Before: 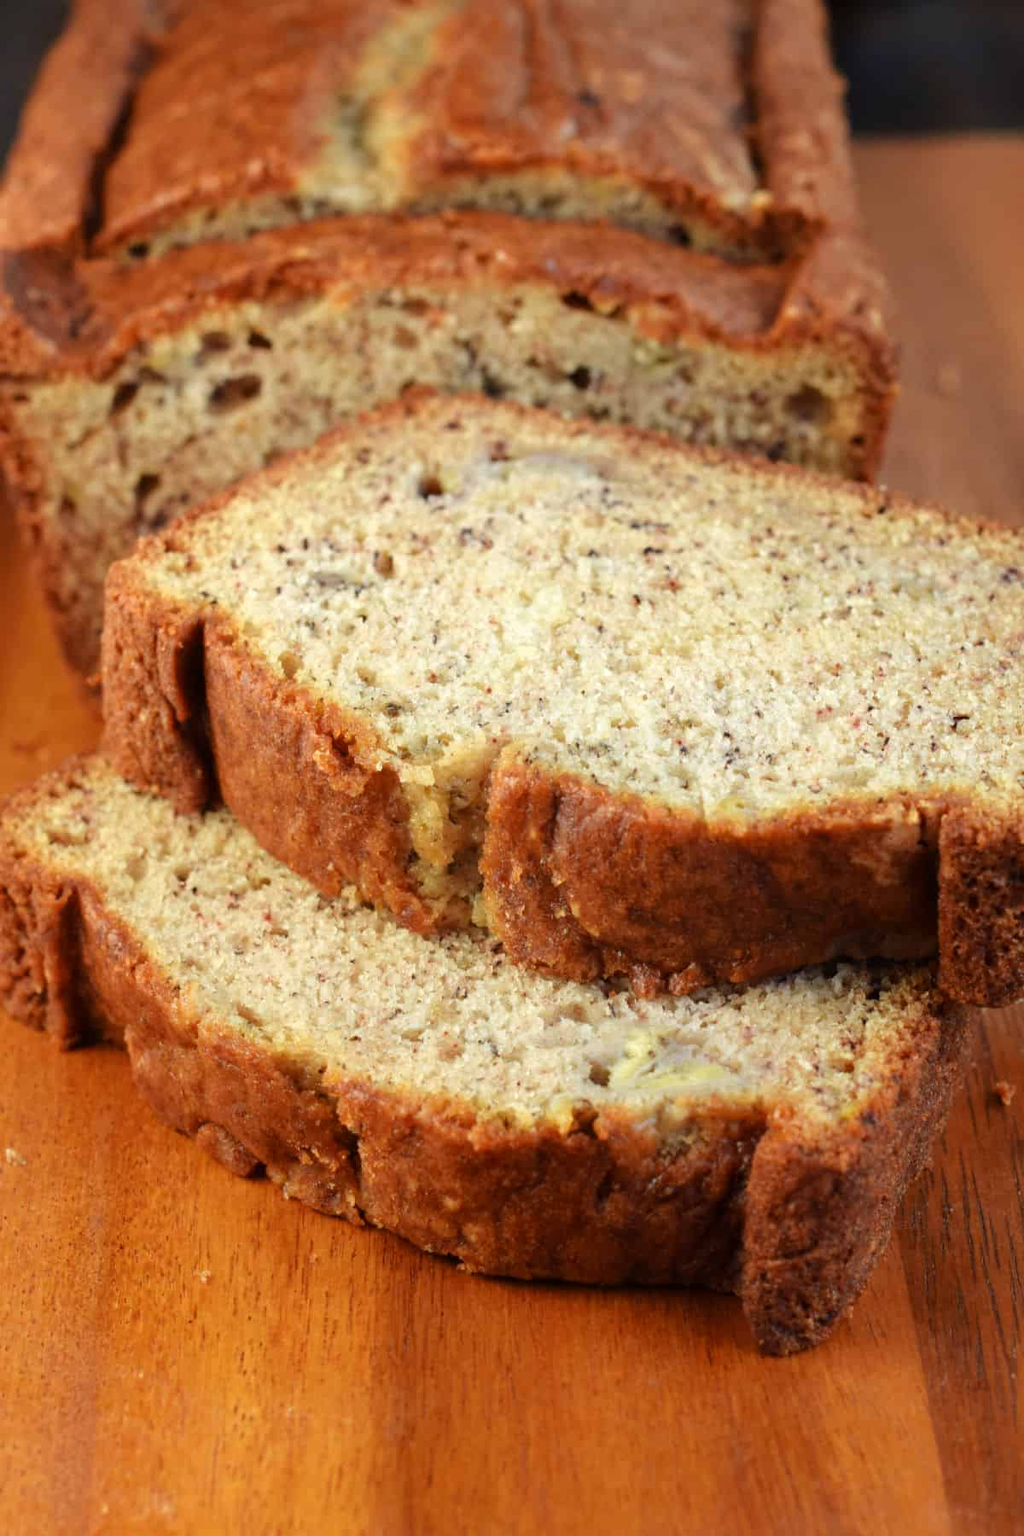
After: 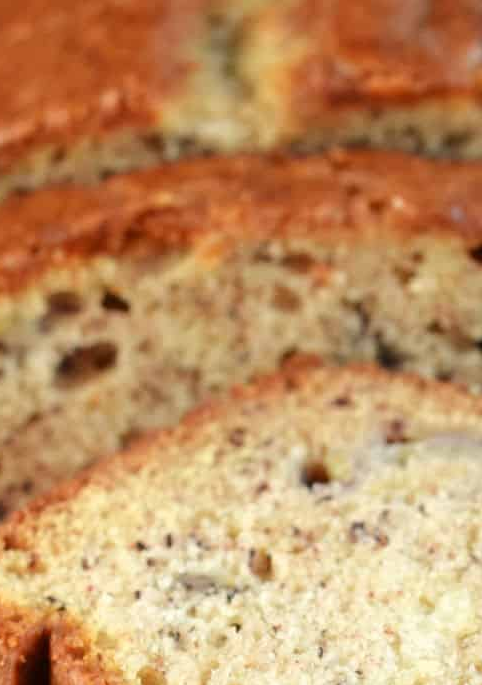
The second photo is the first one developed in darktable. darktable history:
crop: left 15.764%, top 5.44%, right 44.012%, bottom 56.494%
